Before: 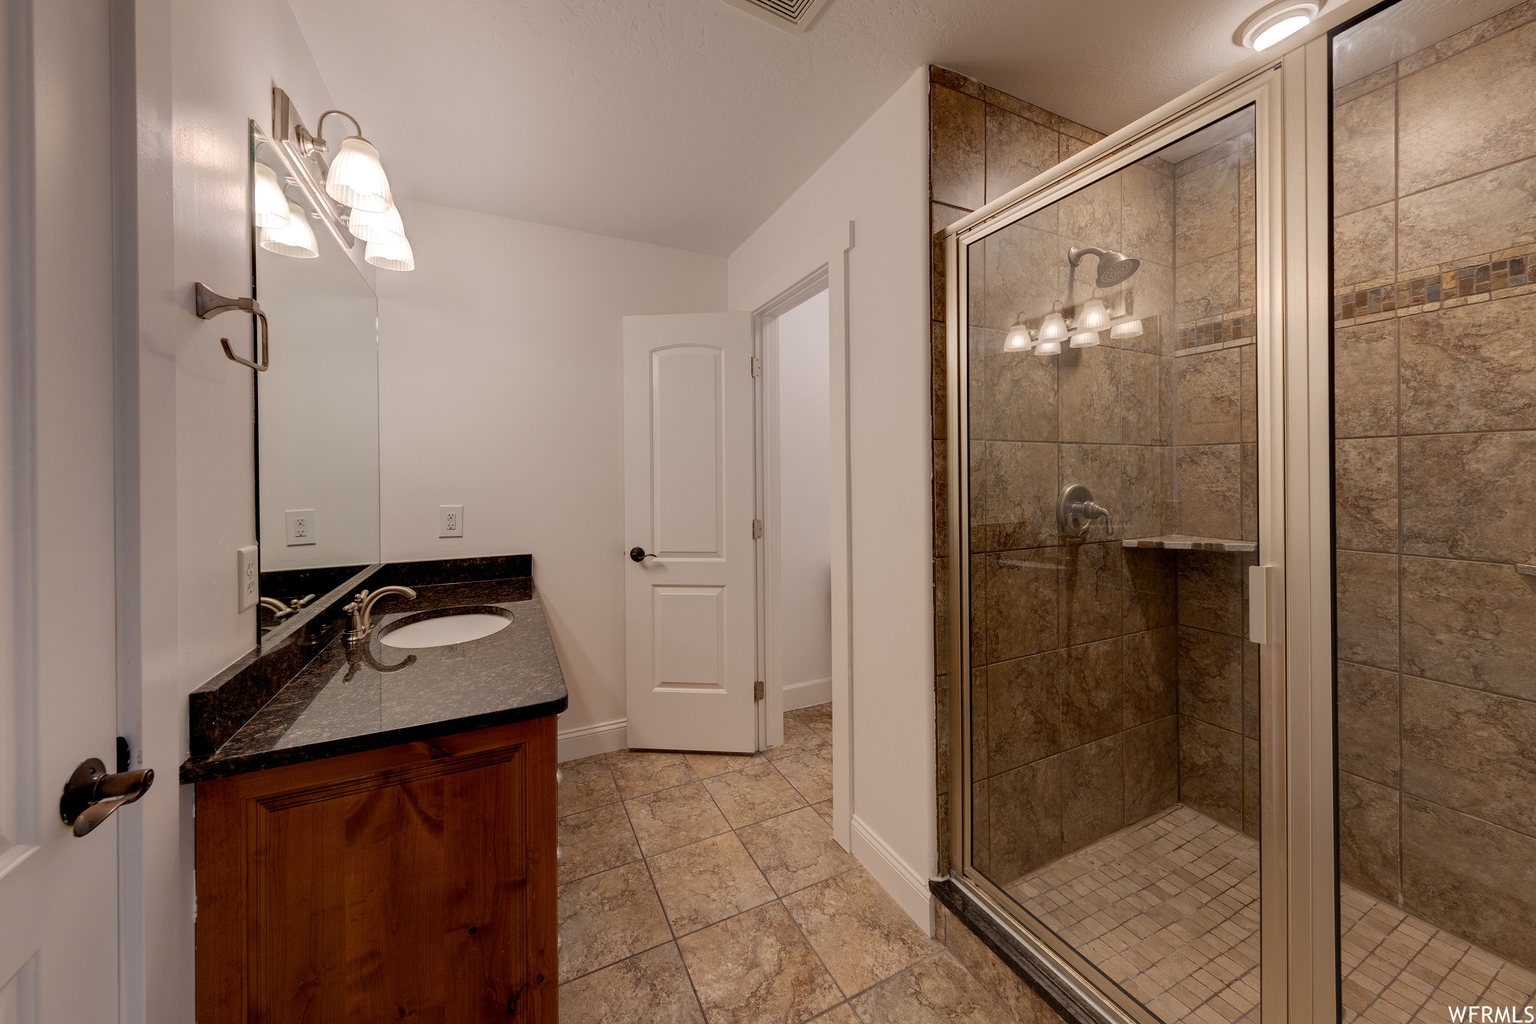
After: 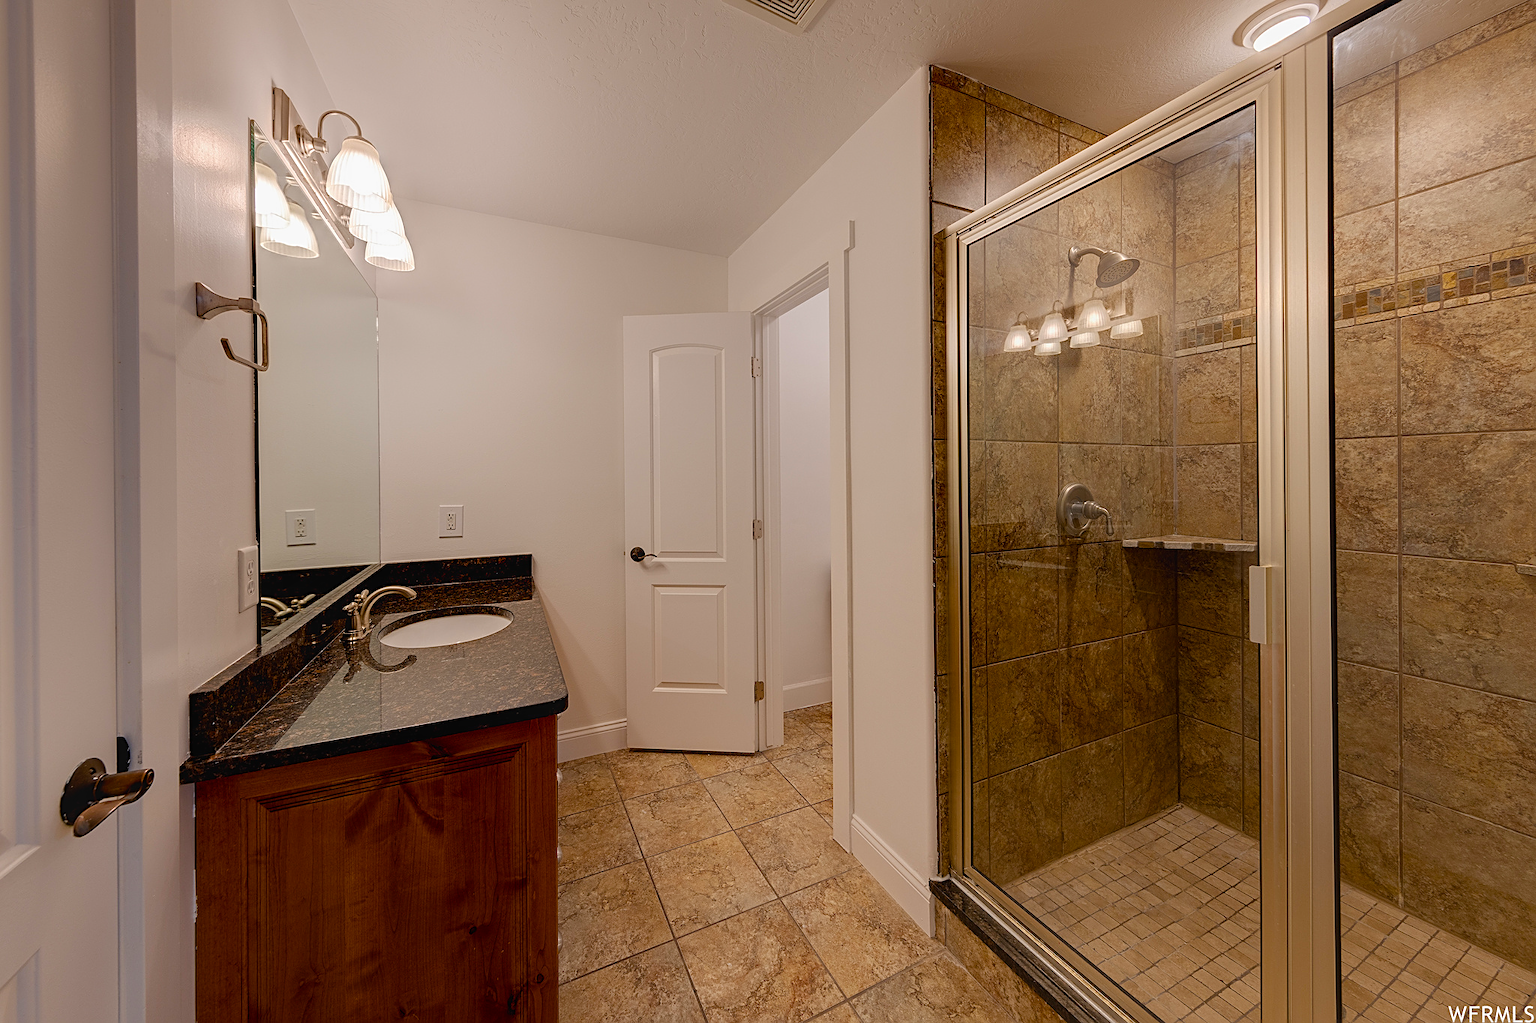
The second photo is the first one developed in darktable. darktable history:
color balance rgb: linear chroma grading › global chroma 15.628%, perceptual saturation grading › global saturation 15.21%, perceptual saturation grading › highlights -19.608%, perceptual saturation grading › shadows 20.092%, global vibrance 20%
contrast equalizer: y [[0.439, 0.44, 0.442, 0.457, 0.493, 0.498], [0.5 ×6], [0.5 ×6], [0 ×6], [0 ×6]], mix 0.352
exposure: compensate exposure bias true, compensate highlight preservation false
sharpen: on, module defaults
